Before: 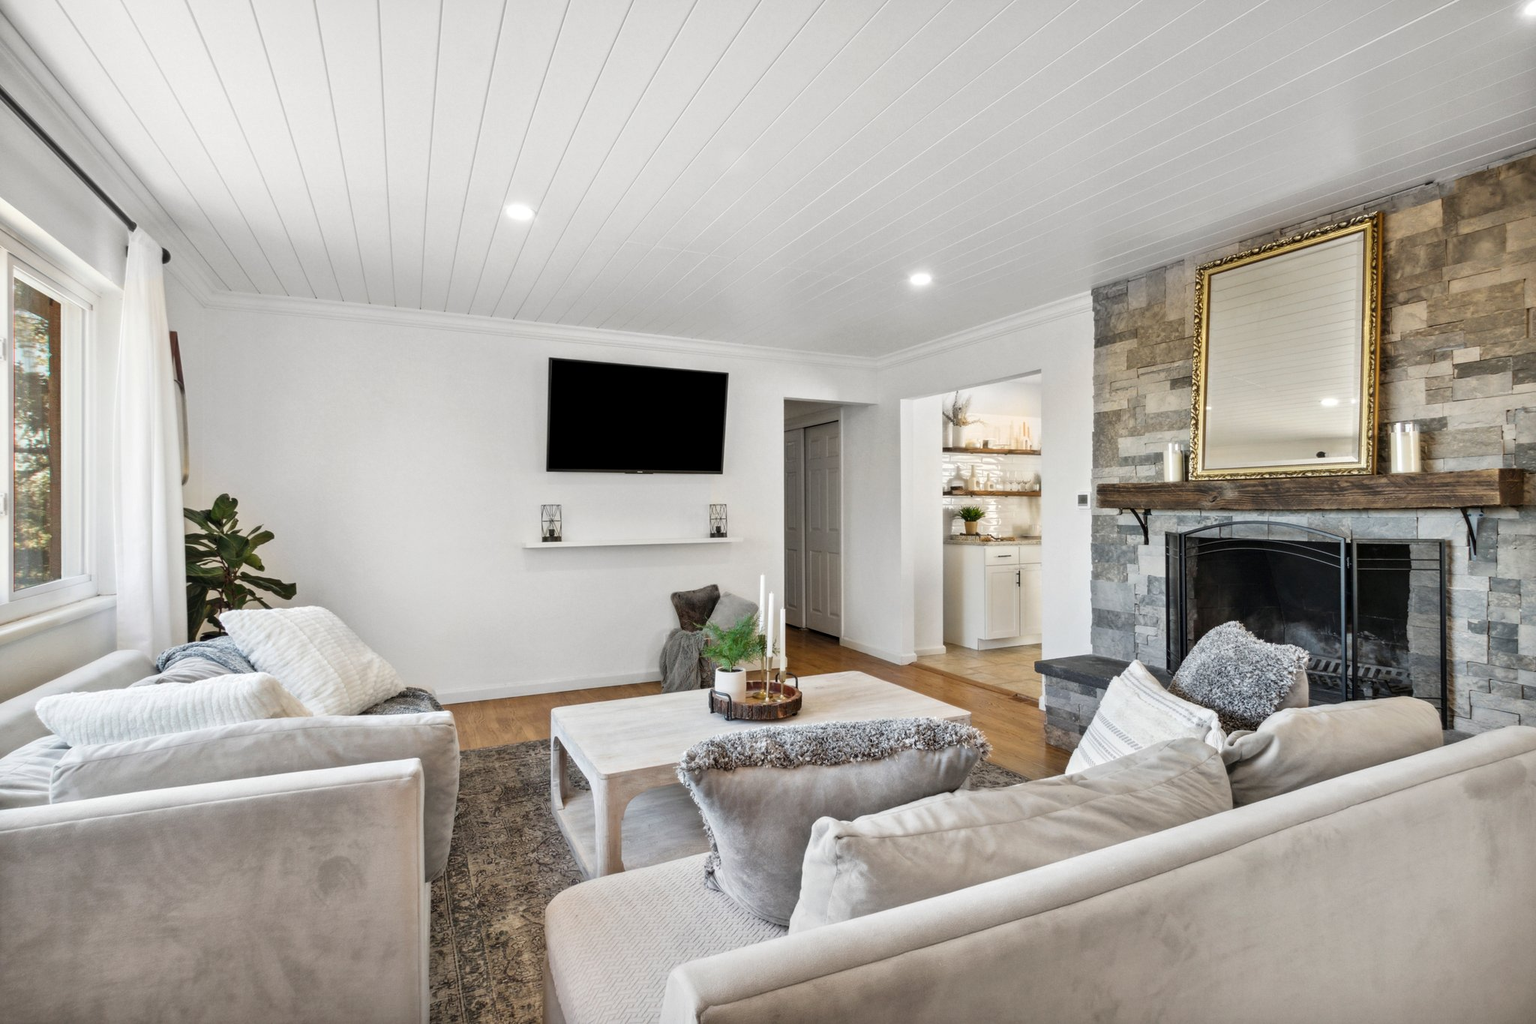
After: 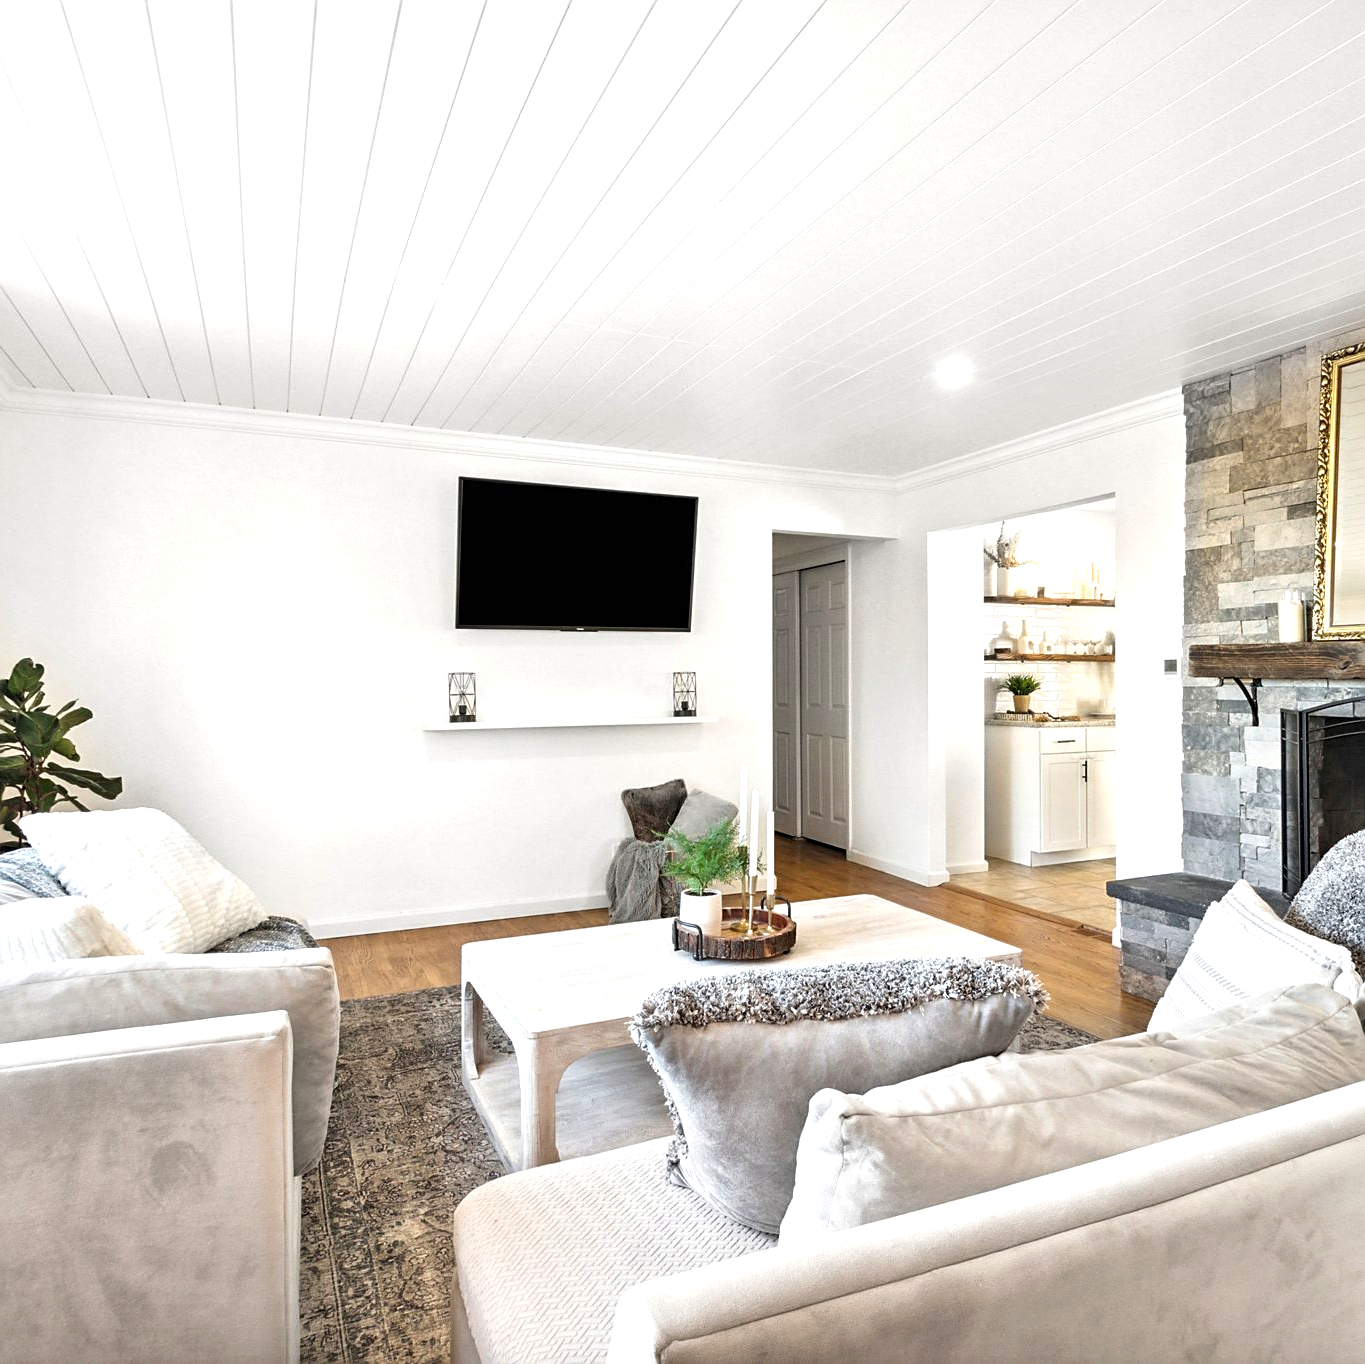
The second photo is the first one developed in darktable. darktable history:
sharpen: on, module defaults
exposure: black level correction 0, exposure 0.7 EV, compensate exposure bias true, compensate highlight preservation false
crop and rotate: left 13.342%, right 19.991%
